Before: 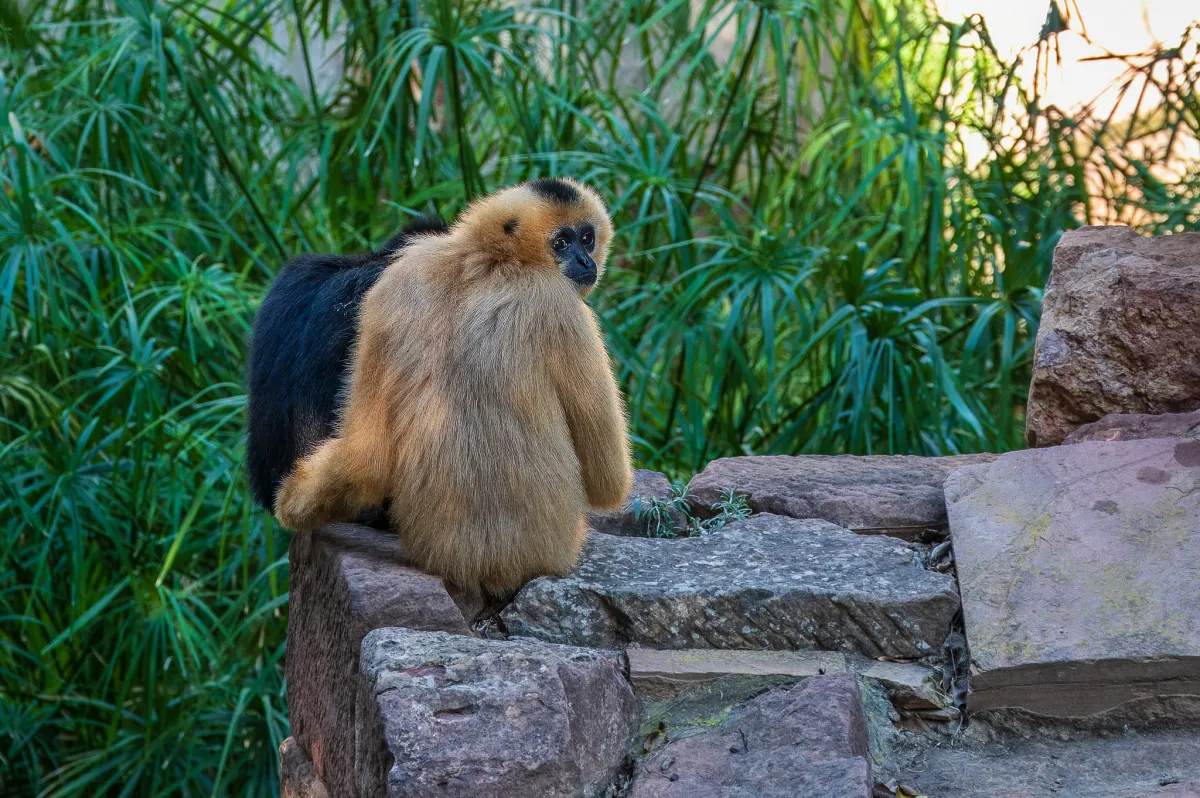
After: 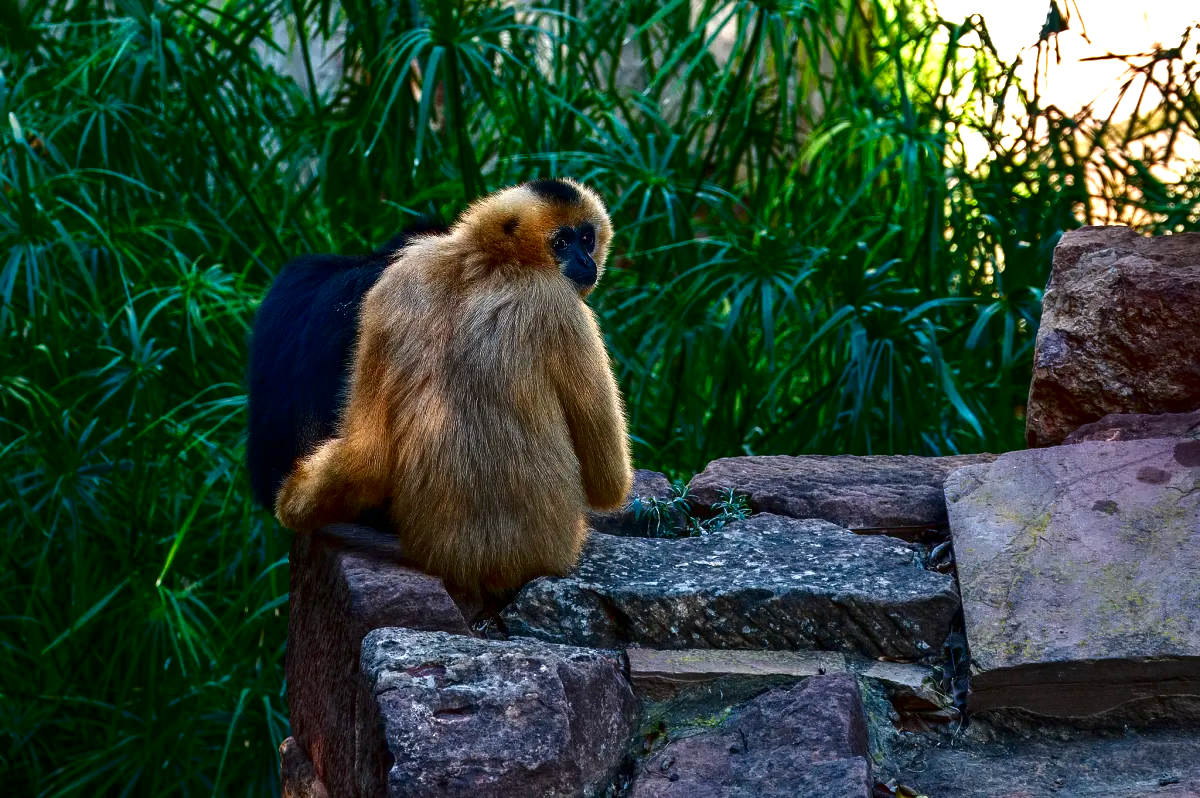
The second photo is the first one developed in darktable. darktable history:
contrast brightness saturation: contrast 0.09, brightness -0.59, saturation 0.17
exposure: exposure 0.6 EV, compensate highlight preservation false
